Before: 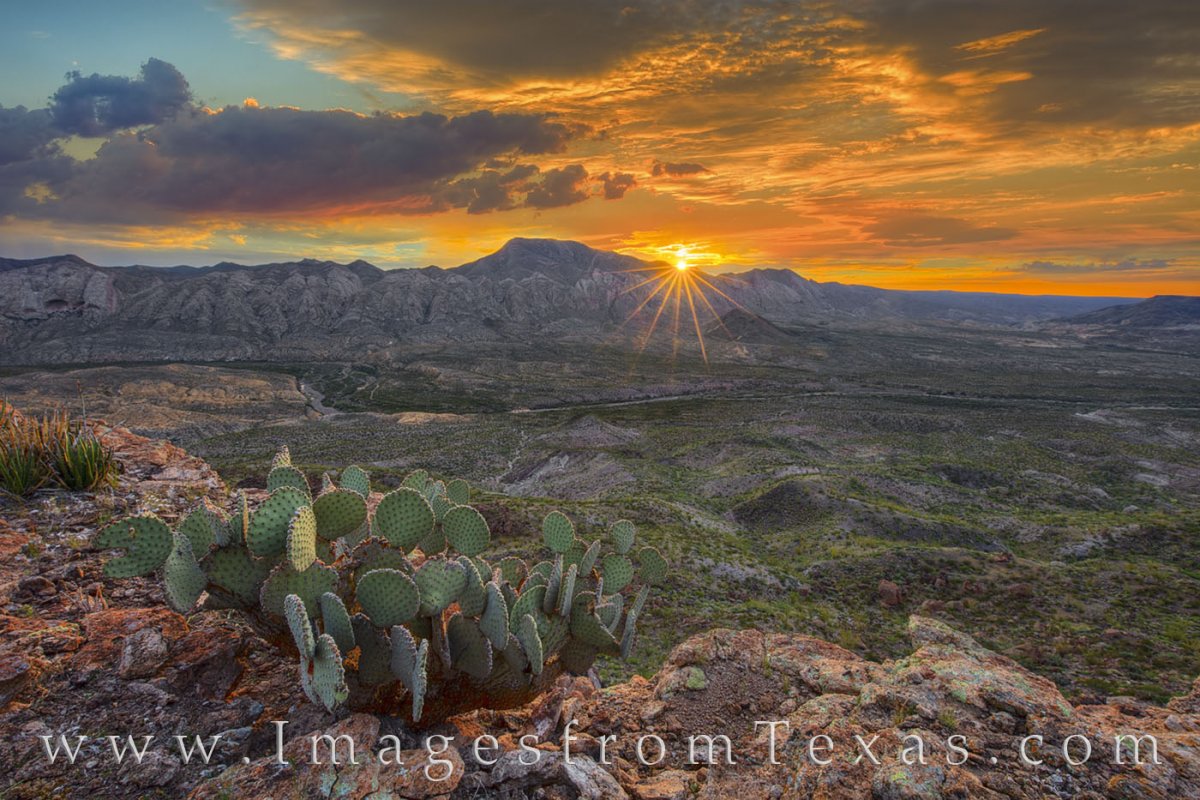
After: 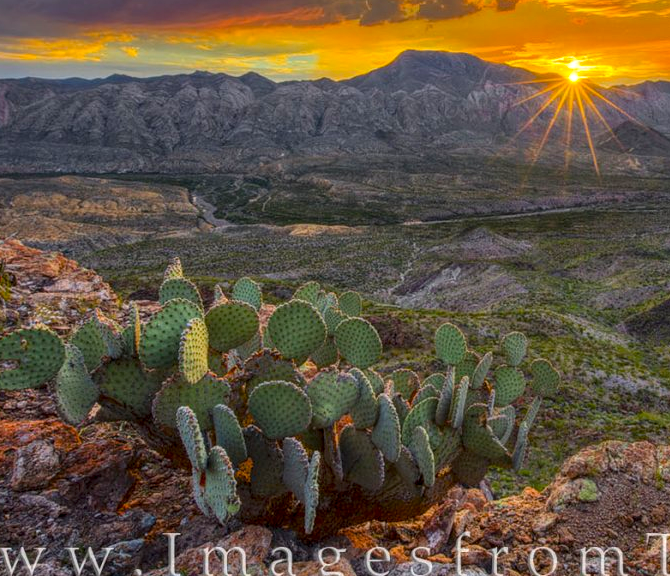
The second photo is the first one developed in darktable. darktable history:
local contrast: on, module defaults
tone equalizer: edges refinement/feathering 500, mask exposure compensation -1.57 EV, preserve details no
color balance rgb: linear chroma grading › global chroma 19.043%, perceptual saturation grading › global saturation 19.287%
crop: left 9.081%, top 23.597%, right 35.032%, bottom 4.308%
